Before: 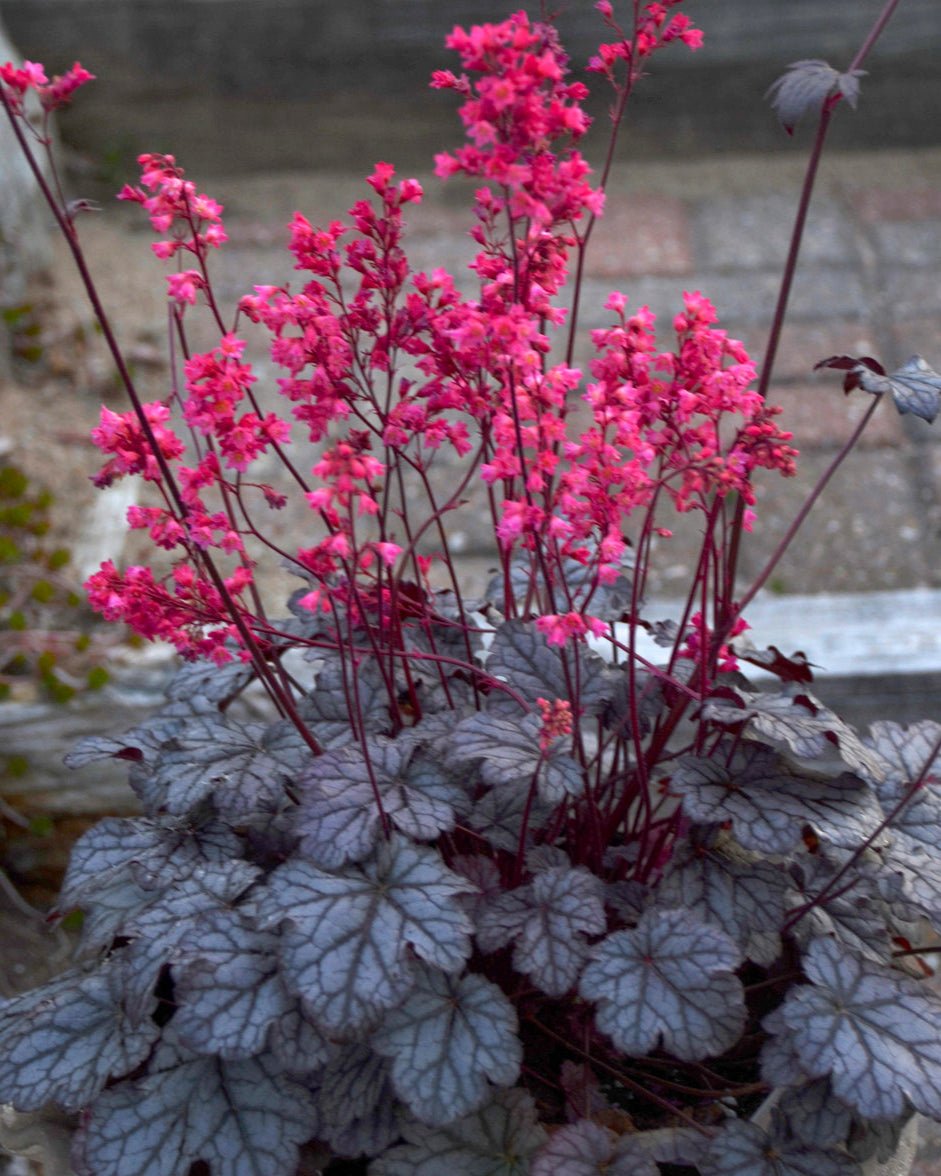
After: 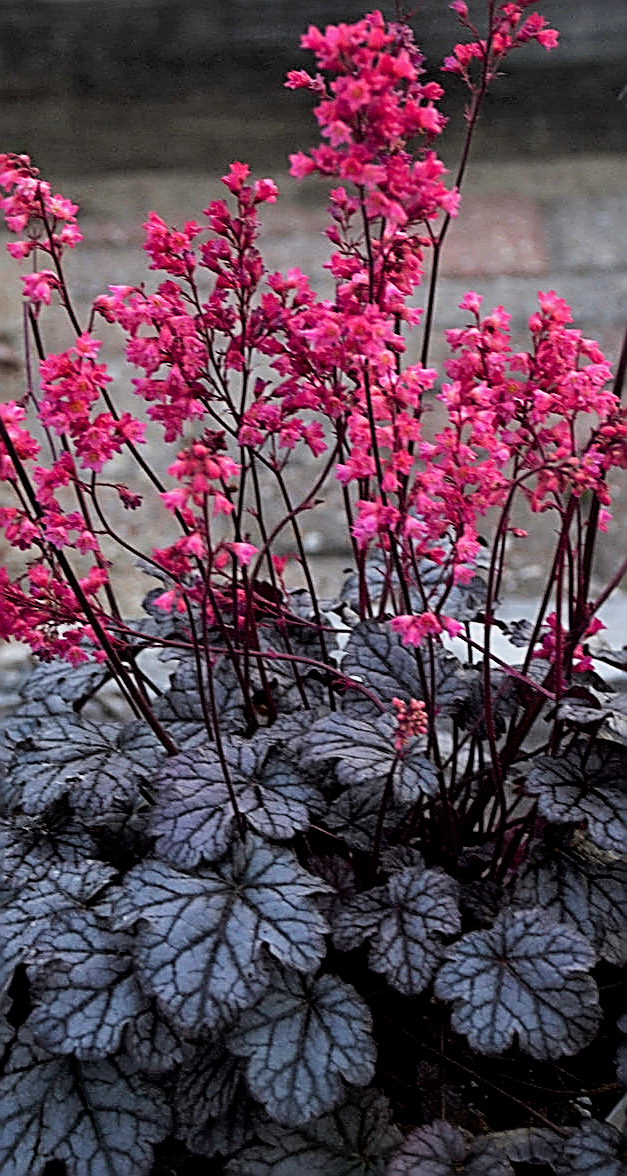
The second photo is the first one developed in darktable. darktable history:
filmic rgb: black relative exposure -5 EV, white relative exposure 3.5 EV, hardness 3.19, contrast 1.2, highlights saturation mix -50%
sharpen: amount 2
crop: left 15.419%, right 17.914%
